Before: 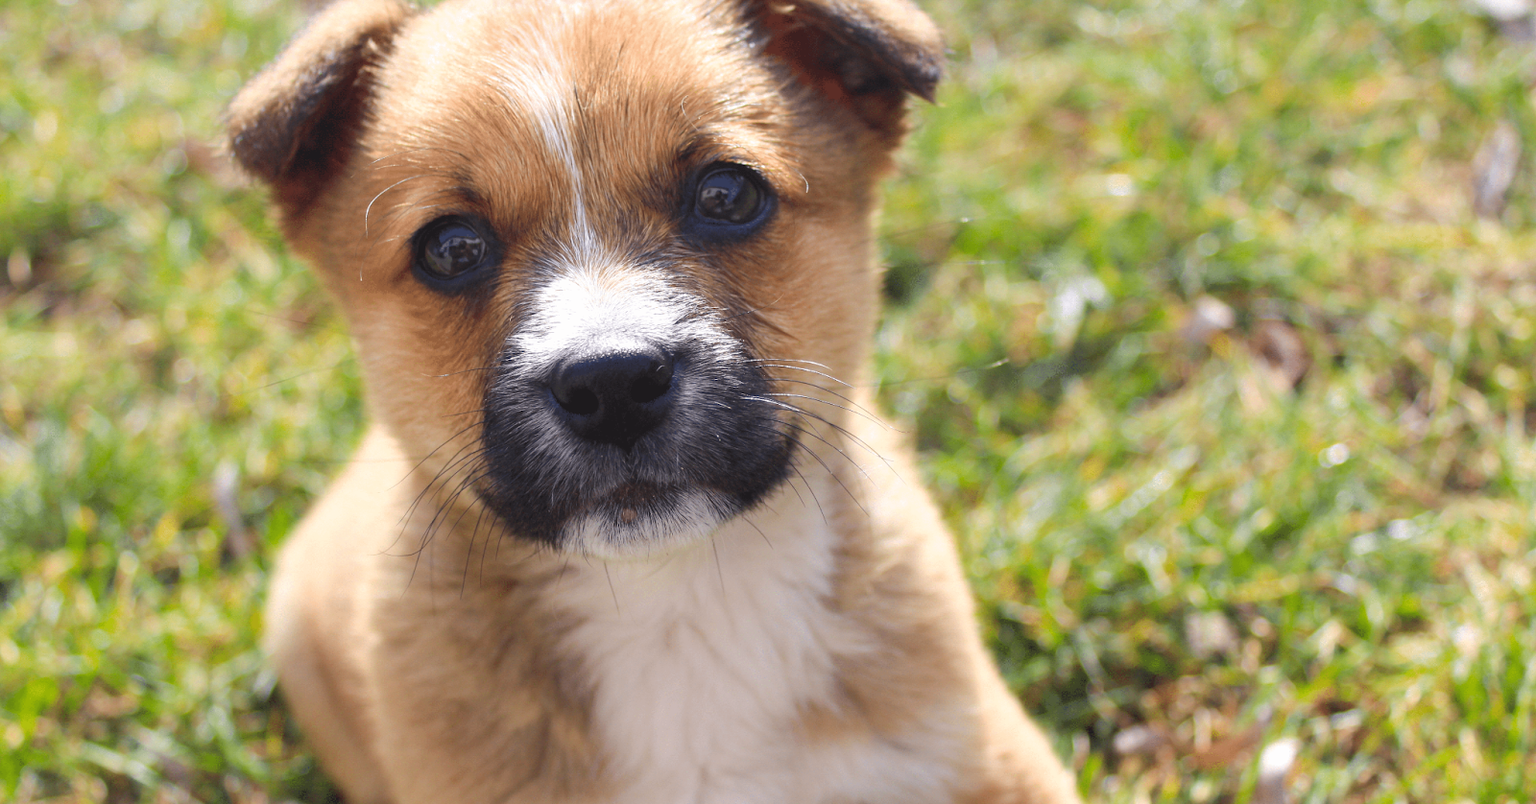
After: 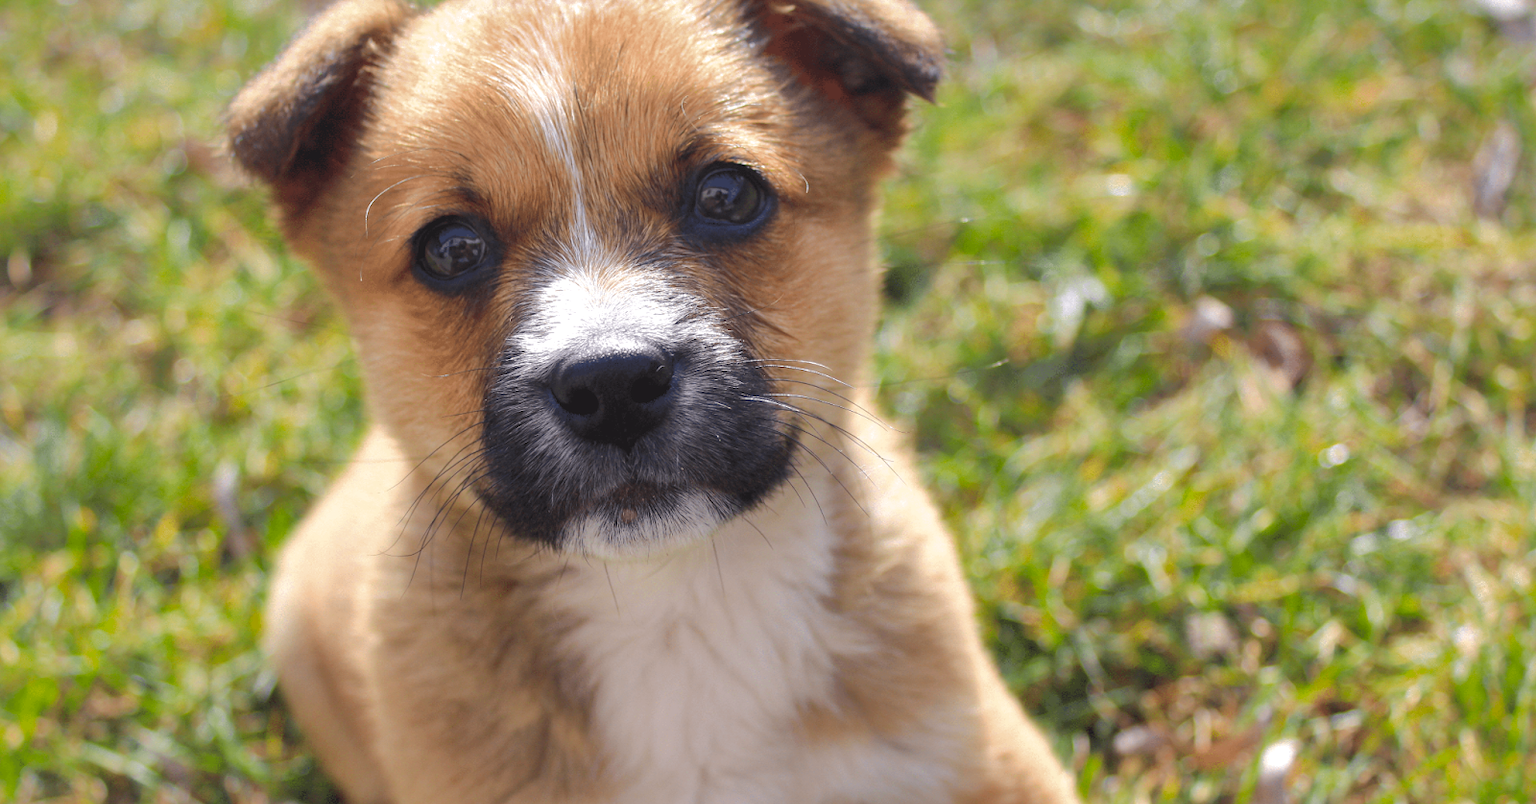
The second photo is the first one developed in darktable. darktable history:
shadows and highlights: shadows 40.34, highlights -59.93
levels: levels [0.026, 0.507, 0.987]
